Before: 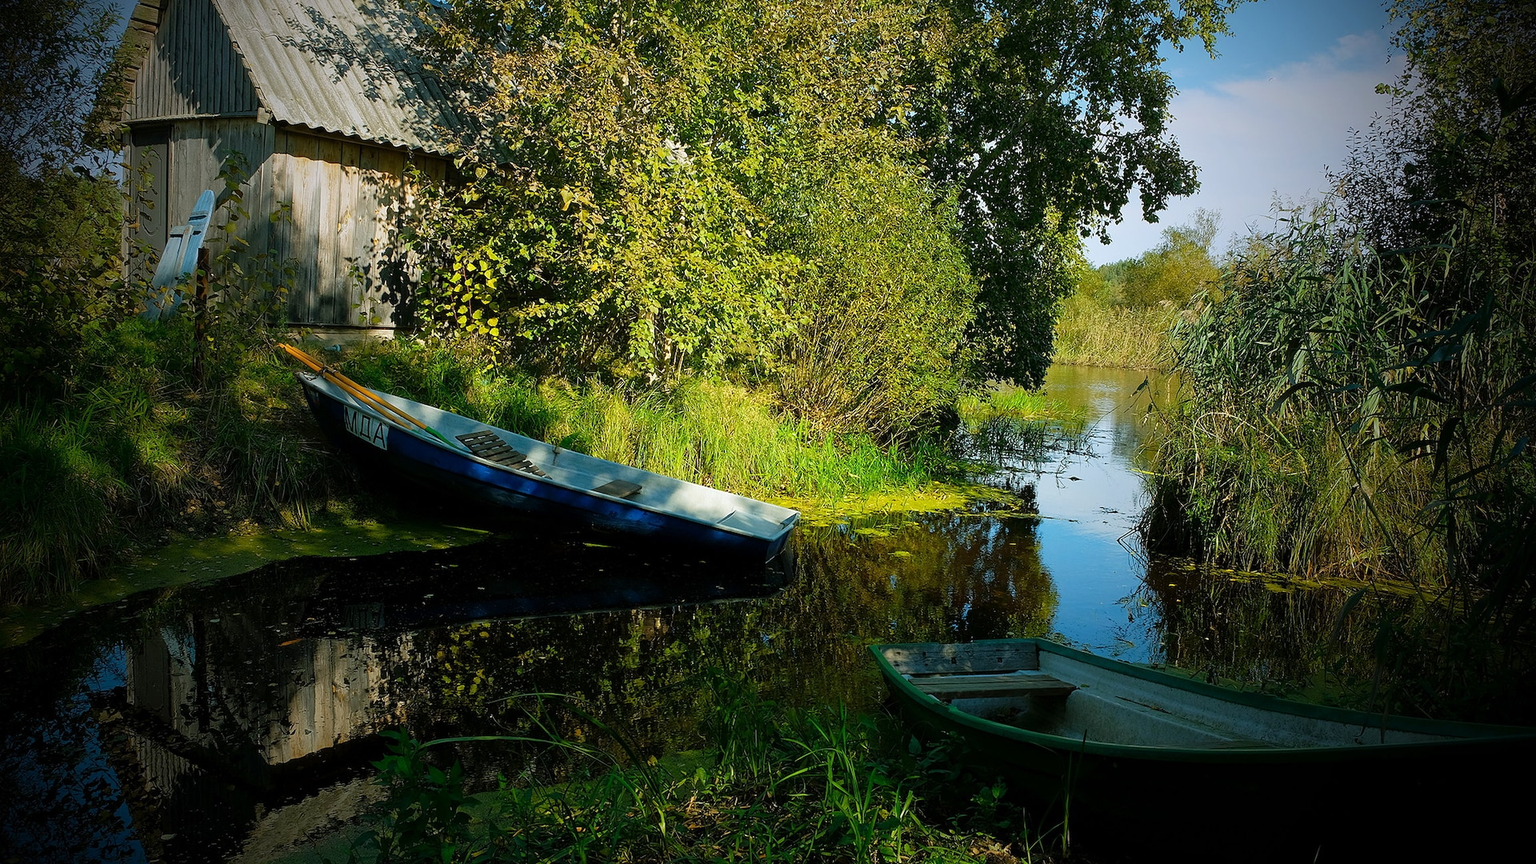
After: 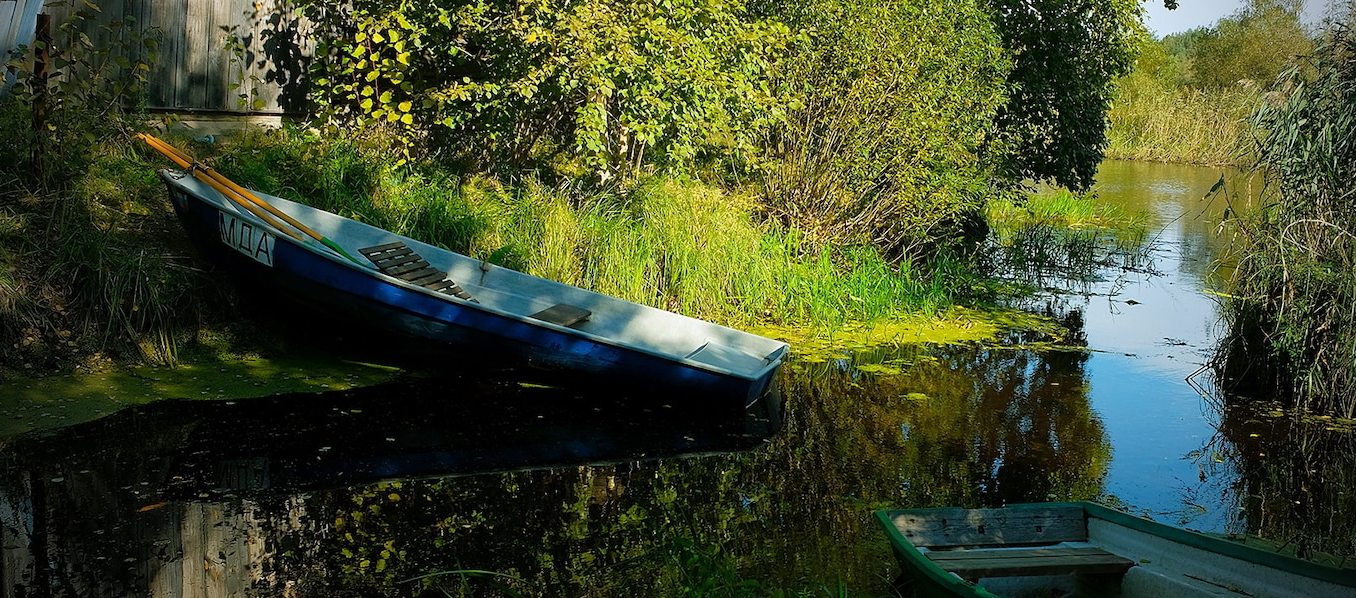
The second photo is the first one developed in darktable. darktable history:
crop: left 11.027%, top 27.409%, right 18.3%, bottom 17.163%
vignetting: unbound false
